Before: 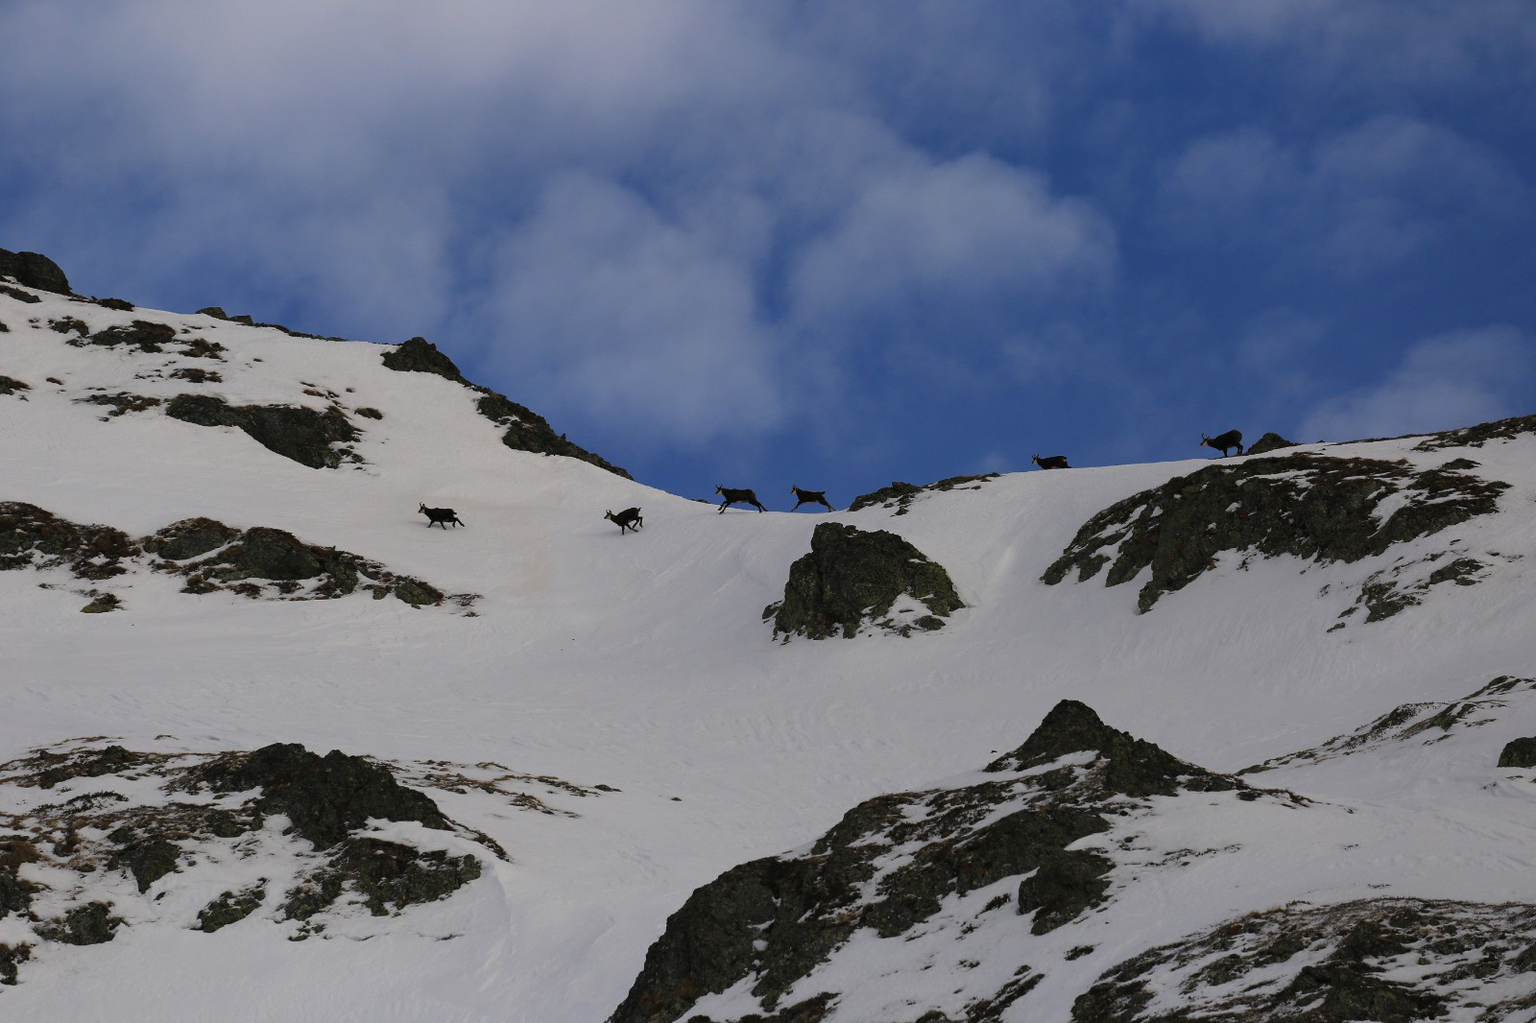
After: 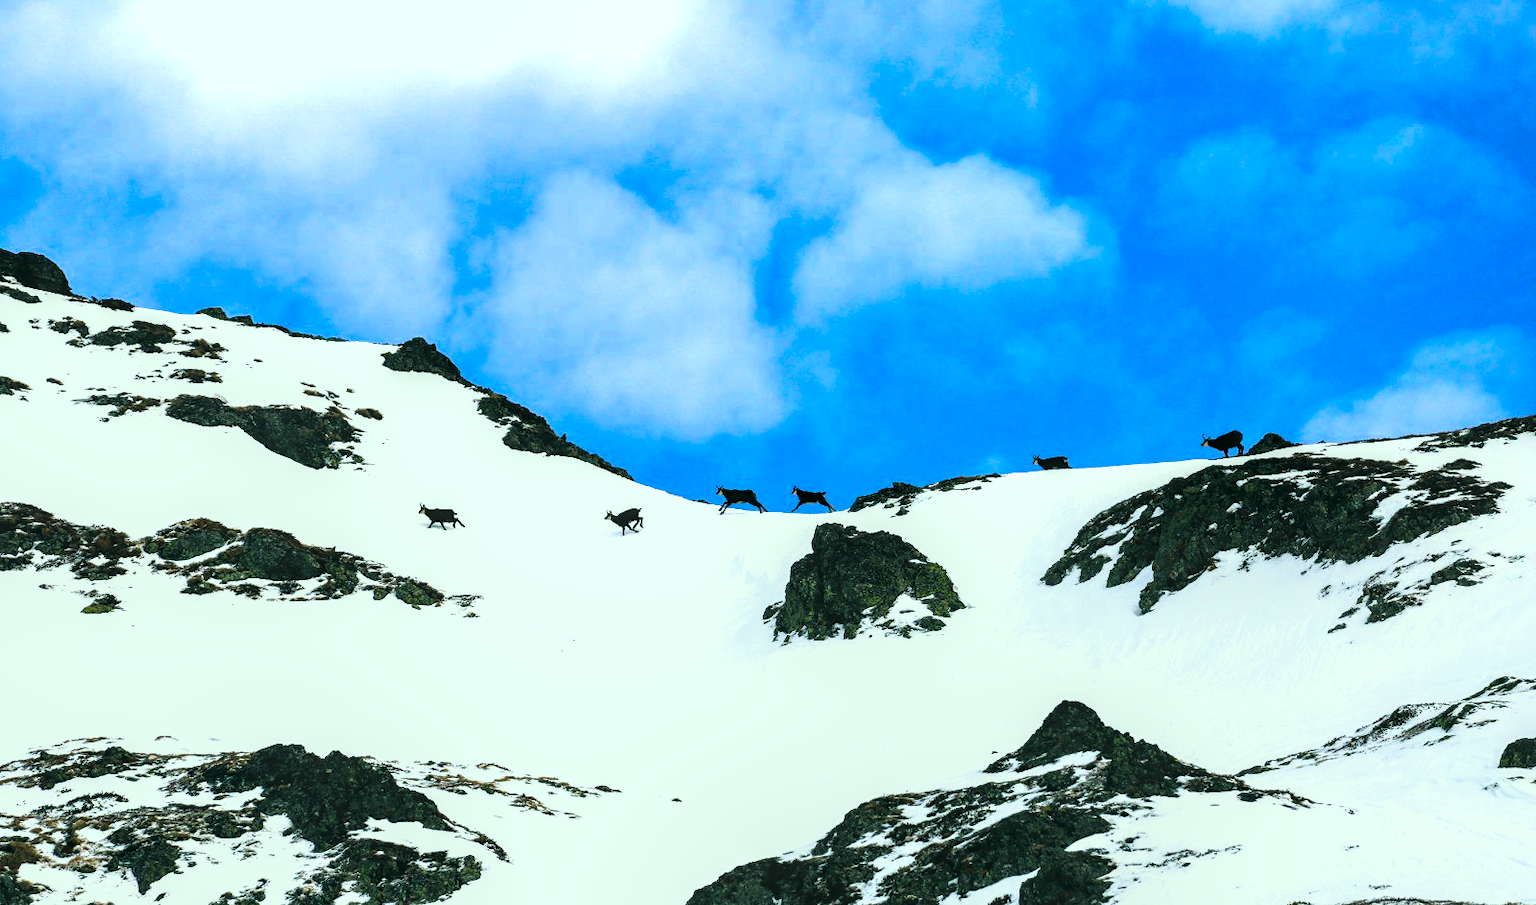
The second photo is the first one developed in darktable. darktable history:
color balance rgb: power › luminance -7.611%, power › chroma 1.103%, power › hue 216.84°, linear chroma grading › shadows -7.706%, linear chroma grading › global chroma 9.964%, perceptual saturation grading › global saturation 19.957%
exposure: black level correction 0, exposure 1.622 EV, compensate highlight preservation false
local contrast: on, module defaults
crop and rotate: top 0%, bottom 11.459%
filmic rgb: black relative exposure -8.18 EV, white relative exposure 2.2 EV, target white luminance 99.876%, hardness 7.13, latitude 74.67%, contrast 1.324, highlights saturation mix -1.71%, shadows ↔ highlights balance 30.22%, color science v6 (2022)
color correction: highlights a* -7.48, highlights b* 1.4, shadows a* -3.42, saturation 1.4
